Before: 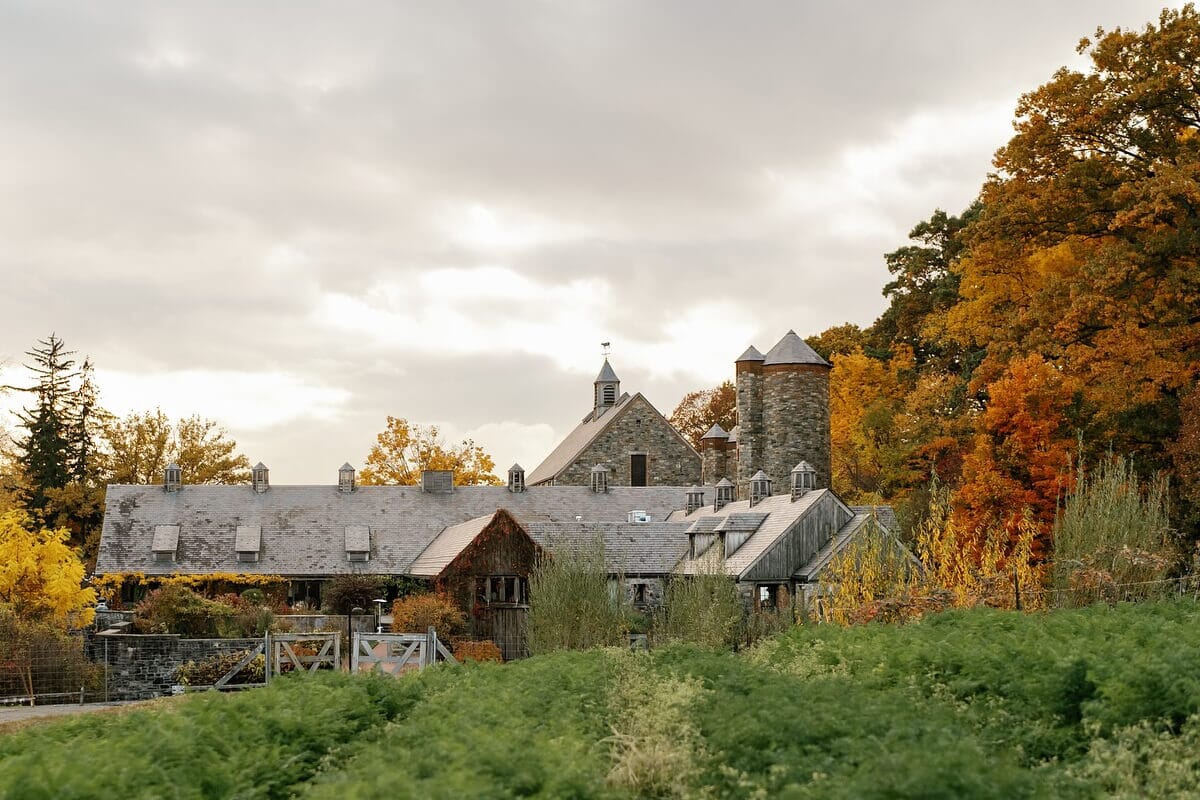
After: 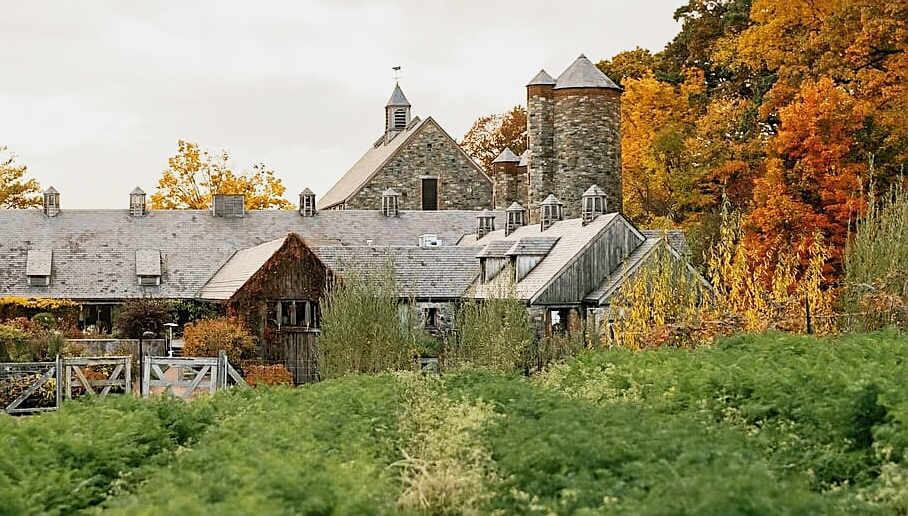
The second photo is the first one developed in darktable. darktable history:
color balance rgb: linear chroma grading › global chroma -0.435%, perceptual saturation grading › global saturation -2.68%, perceptual saturation grading › shadows -2.459%, global vibrance 20%
base curve: curves: ch0 [(0, 0) (0.088, 0.125) (0.176, 0.251) (0.354, 0.501) (0.613, 0.749) (1, 0.877)], preserve colors none
sharpen: on, module defaults
crop and rotate: left 17.445%, top 34.529%, right 6.855%, bottom 0.858%
